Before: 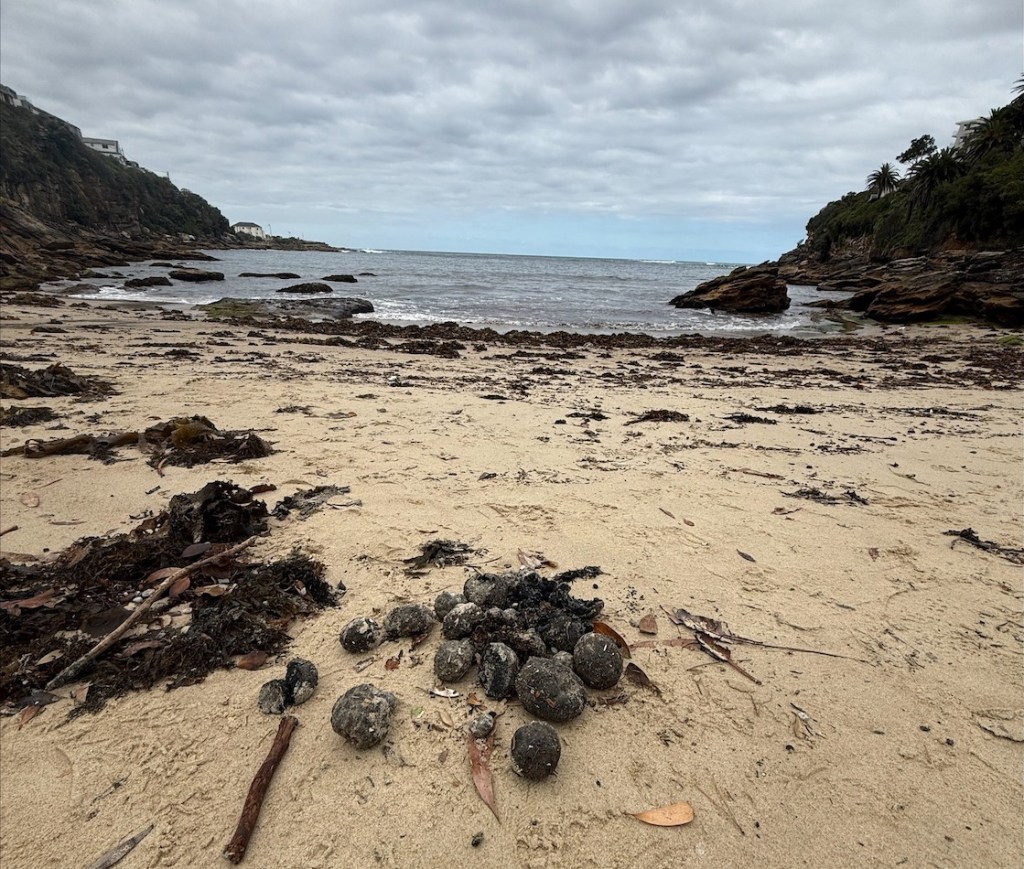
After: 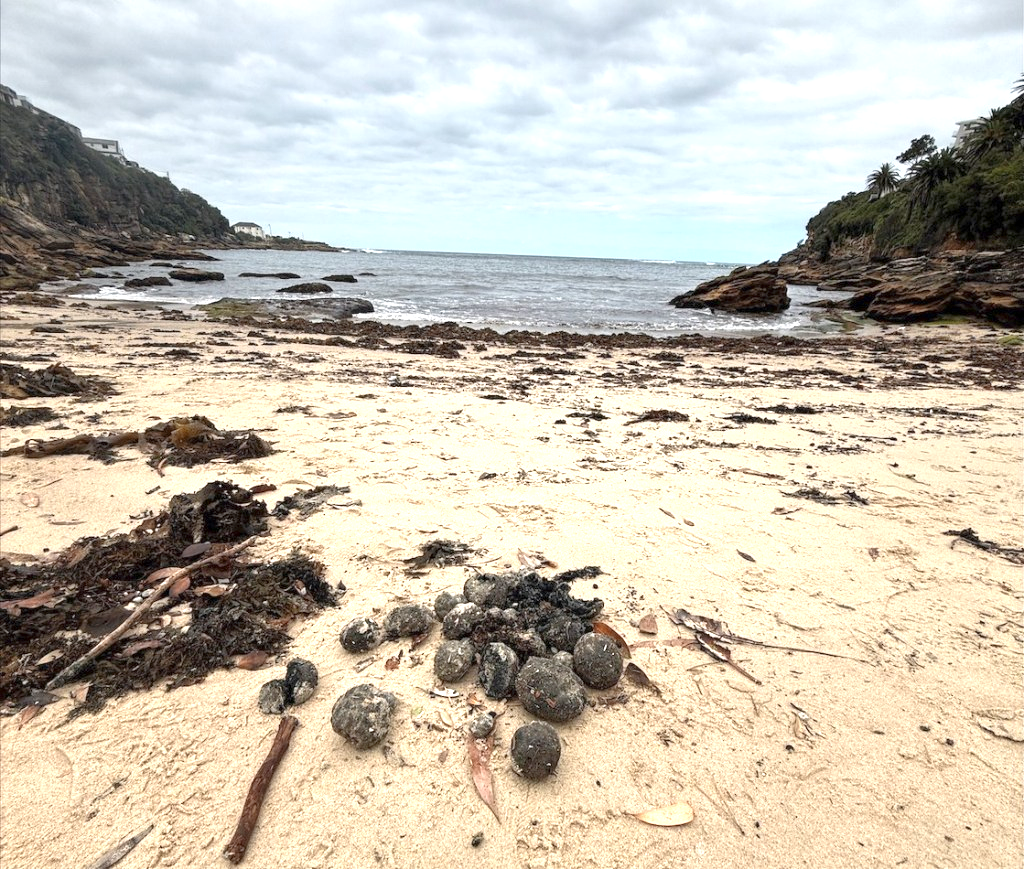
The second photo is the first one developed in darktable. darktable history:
color zones: curves: ch0 [(0.018, 0.548) (0.224, 0.64) (0.425, 0.447) (0.675, 0.575) (0.732, 0.579)]; ch1 [(0.066, 0.487) (0.25, 0.5) (0.404, 0.43) (0.75, 0.421) (0.956, 0.421)]; ch2 [(0.044, 0.561) (0.215, 0.465) (0.399, 0.544) (0.465, 0.548) (0.614, 0.447) (0.724, 0.43) (0.882, 0.623) (0.956, 0.632)]
exposure: exposure 0.574 EV, compensate highlight preservation false
tone equalizer: -8 EV 1 EV, -7 EV 1 EV, -6 EV 1 EV, -5 EV 1 EV, -4 EV 1 EV, -3 EV 0.75 EV, -2 EV 0.5 EV, -1 EV 0.25 EV
